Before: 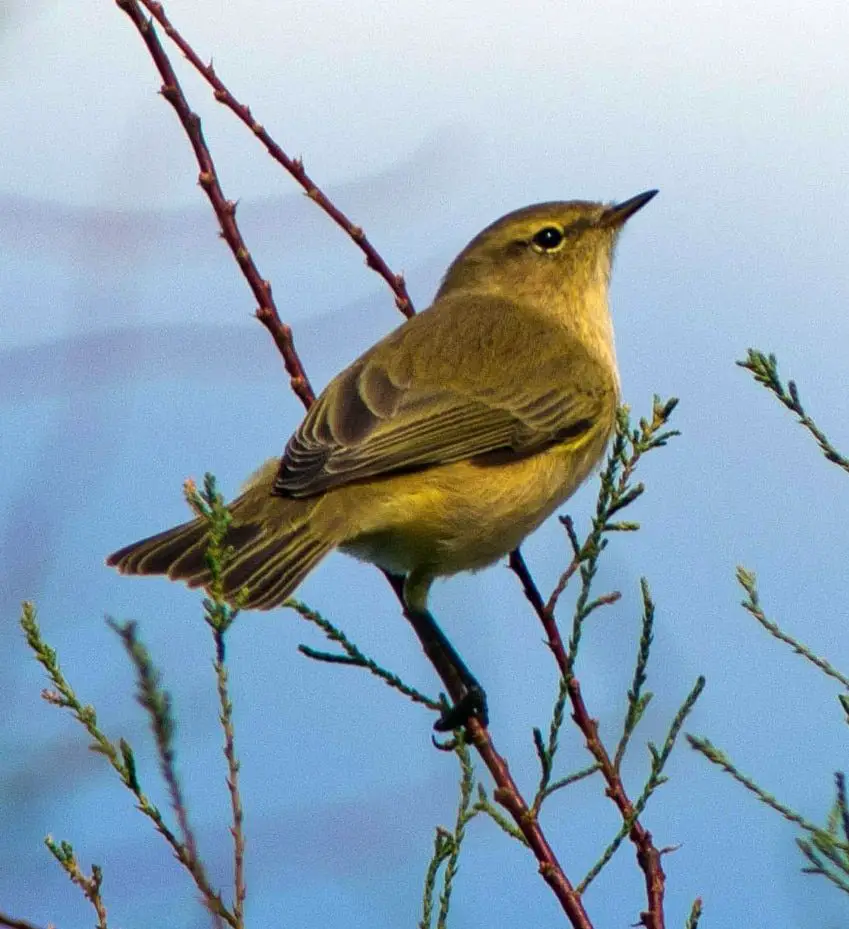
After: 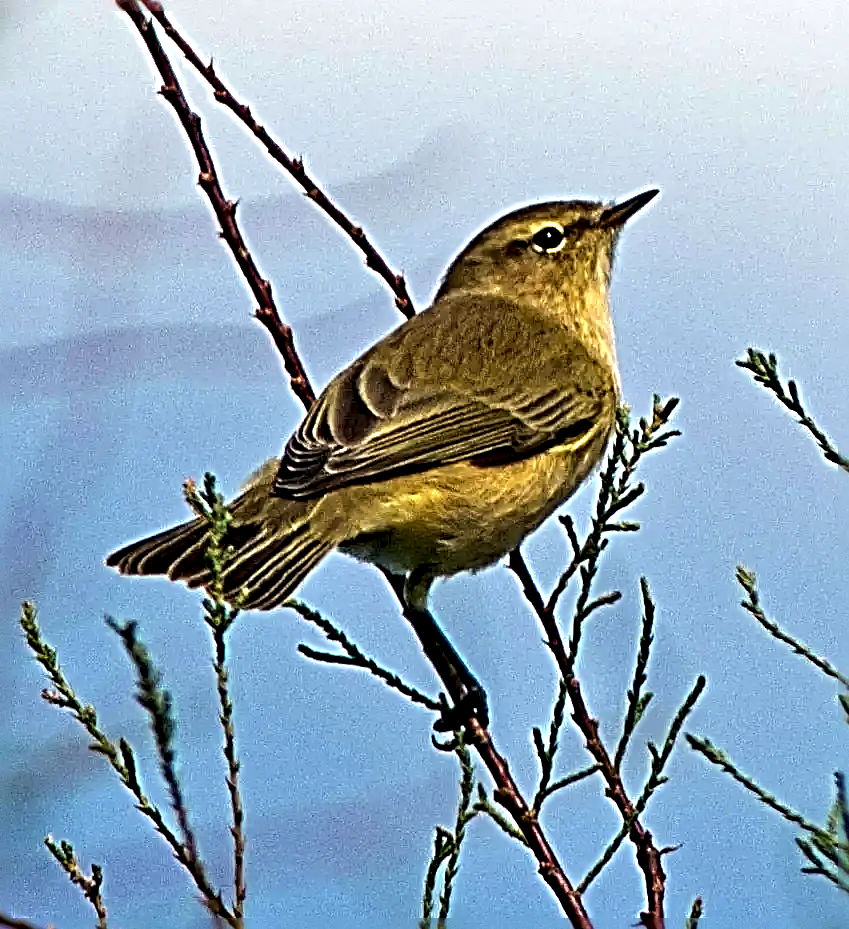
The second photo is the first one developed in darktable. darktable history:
exposure: compensate highlight preservation false
contrast equalizer: y [[0.513, 0.565, 0.608, 0.562, 0.512, 0.5], [0.5 ×6], [0.5, 0.5, 0.5, 0.528, 0.598, 0.658], [0 ×6], [0 ×6]]
sharpen: radius 4.001, amount 2
